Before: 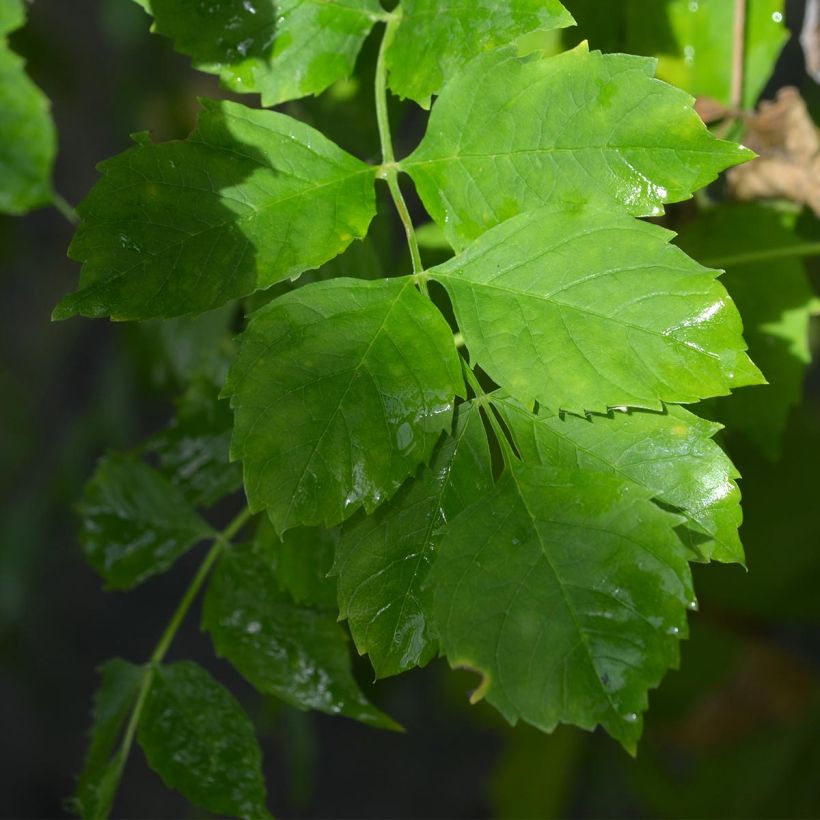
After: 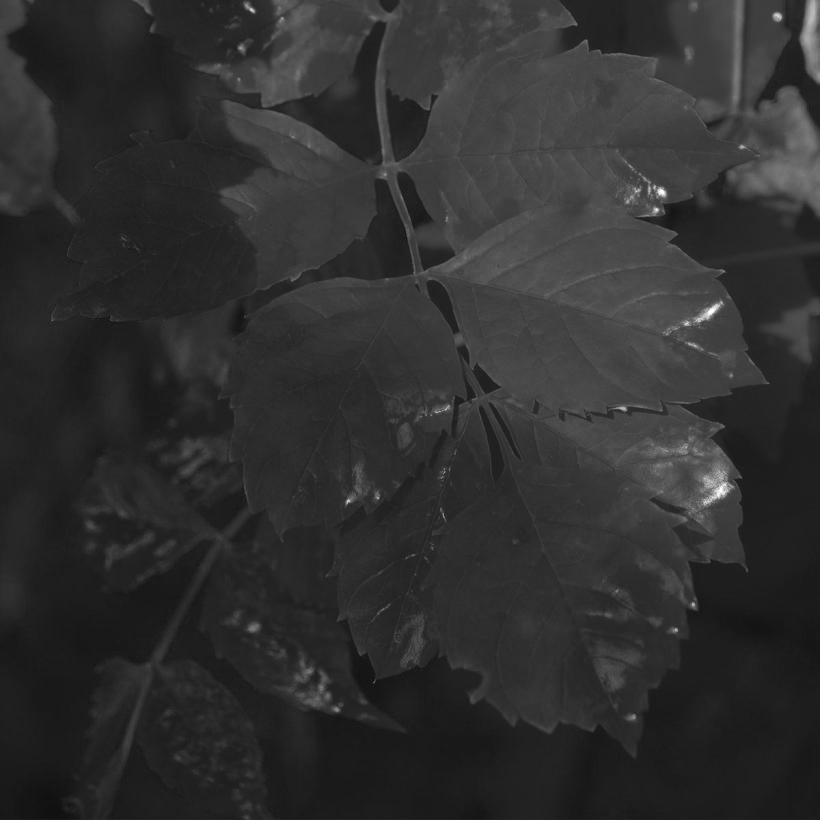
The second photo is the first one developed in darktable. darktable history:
color zones: curves: ch0 [(0.287, 0.048) (0.493, 0.484) (0.737, 0.816)]; ch1 [(0, 0) (0.143, 0) (0.286, 0) (0.429, 0) (0.571, 0) (0.714, 0) (0.857, 0)]
